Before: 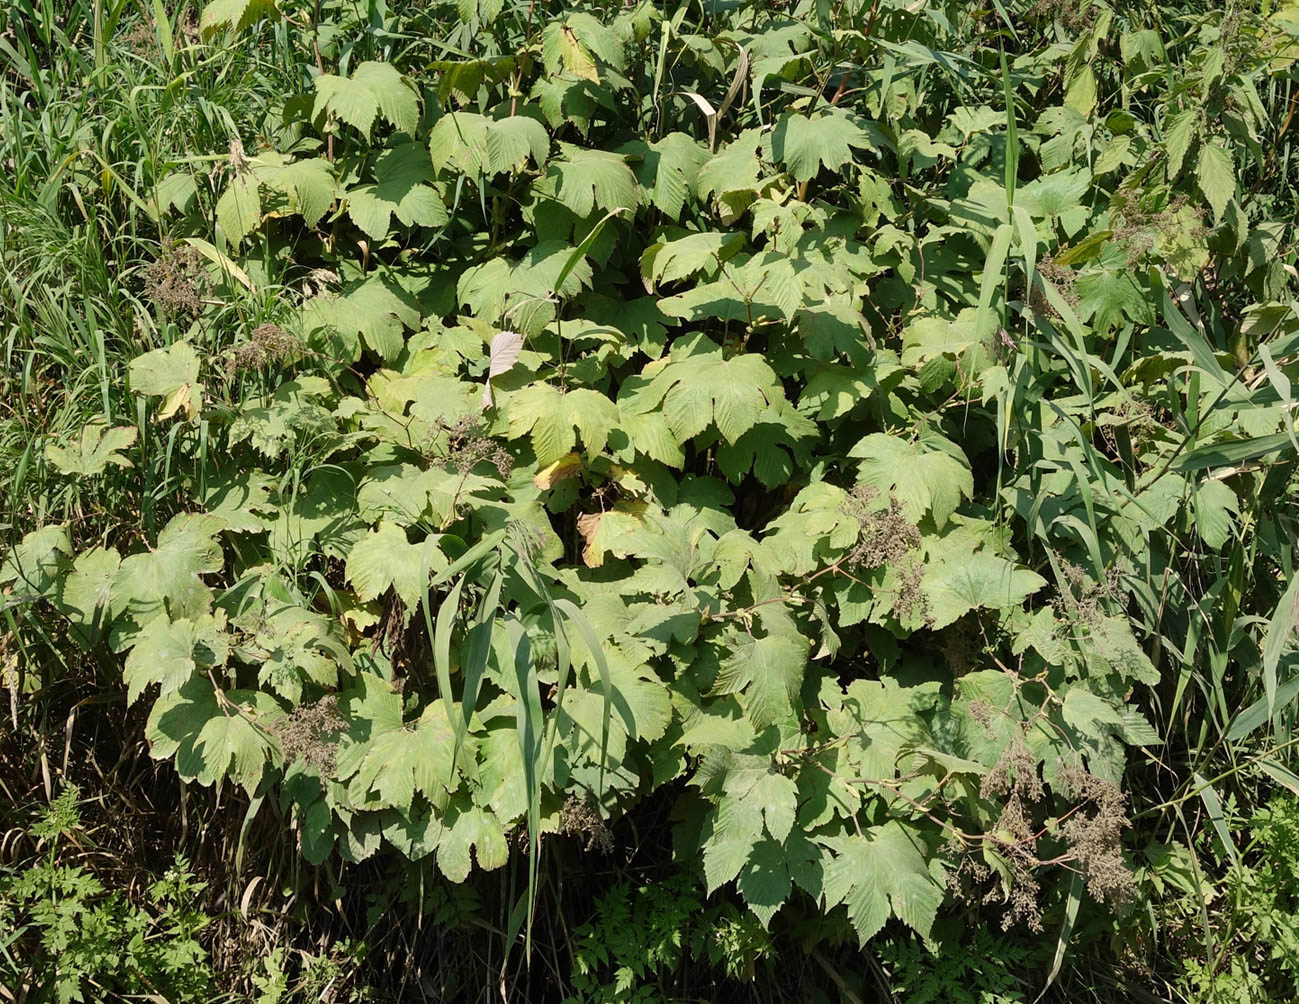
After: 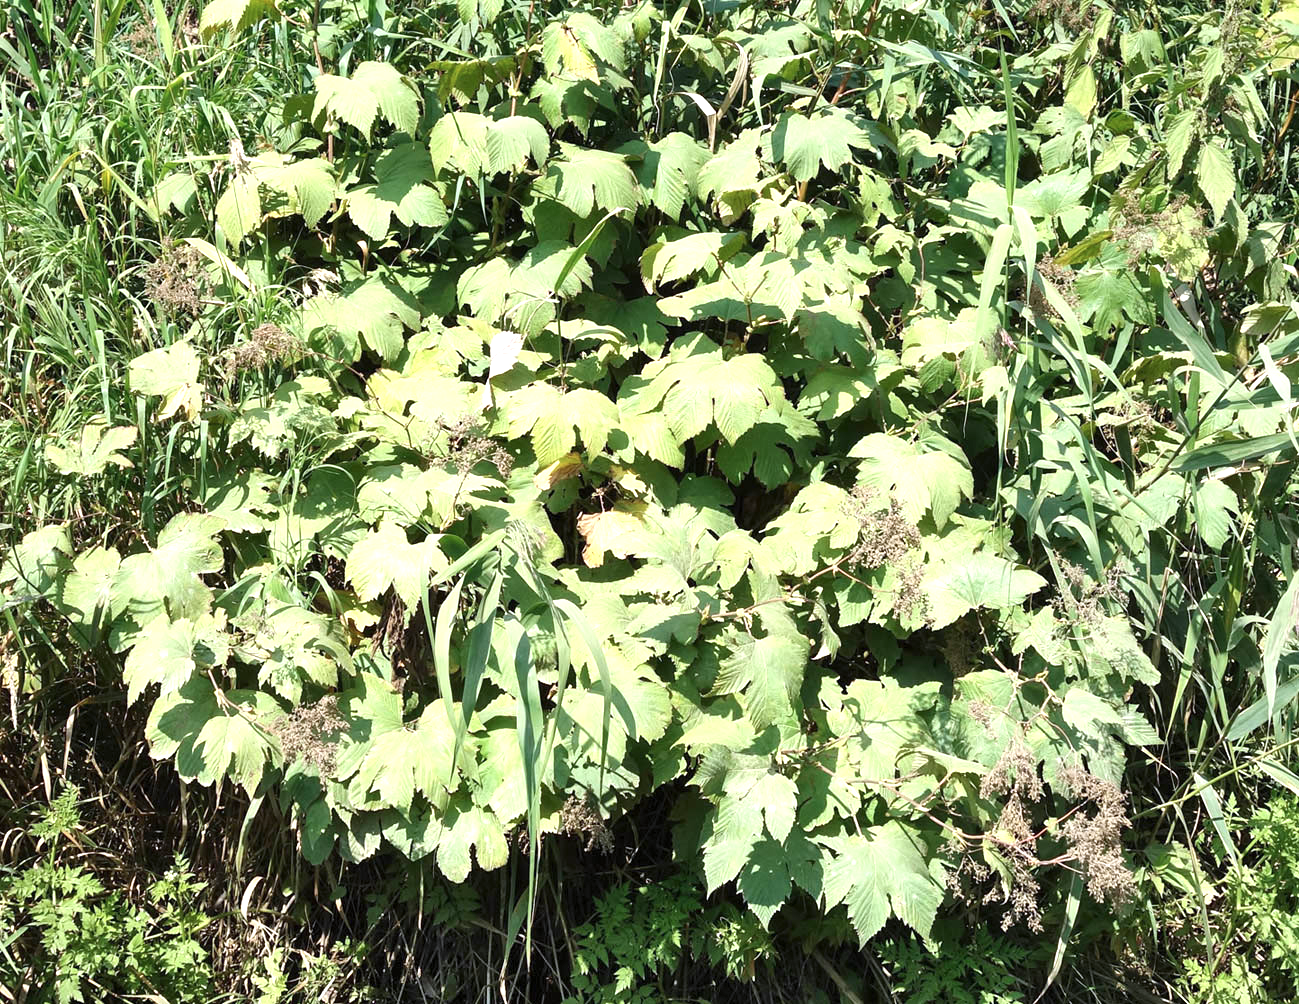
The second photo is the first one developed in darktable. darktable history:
exposure: exposure 0.77 EV, compensate highlight preservation false
shadows and highlights: radius 44.78, white point adjustment 6.64, compress 79.65%, highlights color adjustment 78.42%, soften with gaussian
color calibration: illuminant as shot in camera, x 0.358, y 0.373, temperature 4628.91 K
